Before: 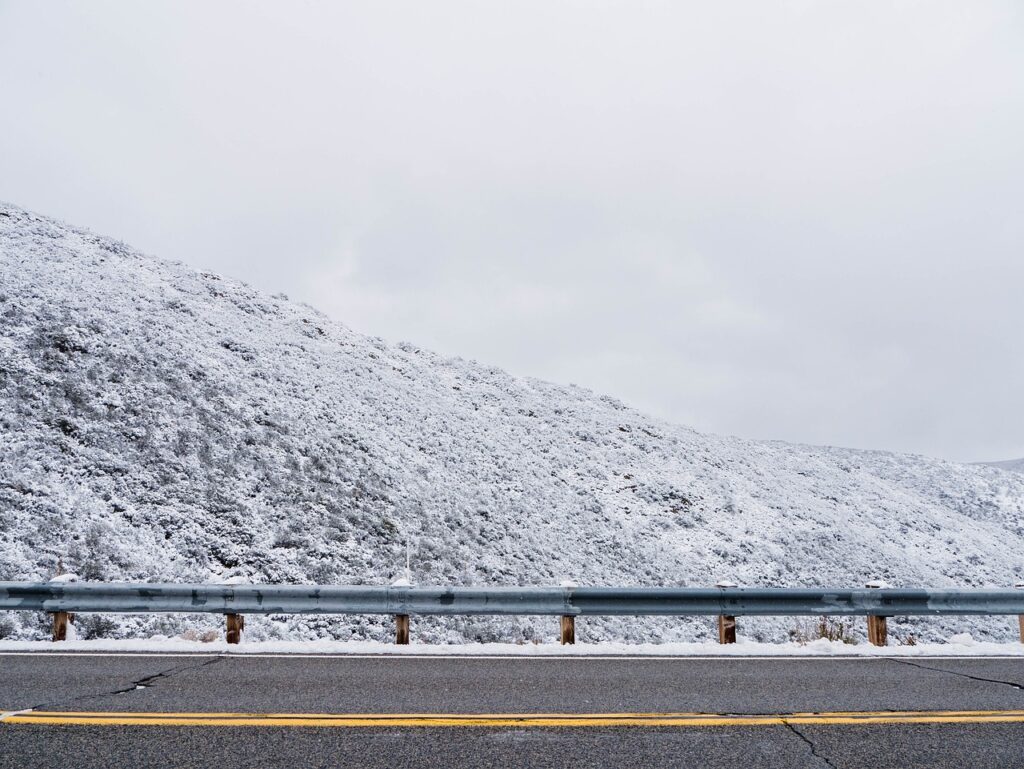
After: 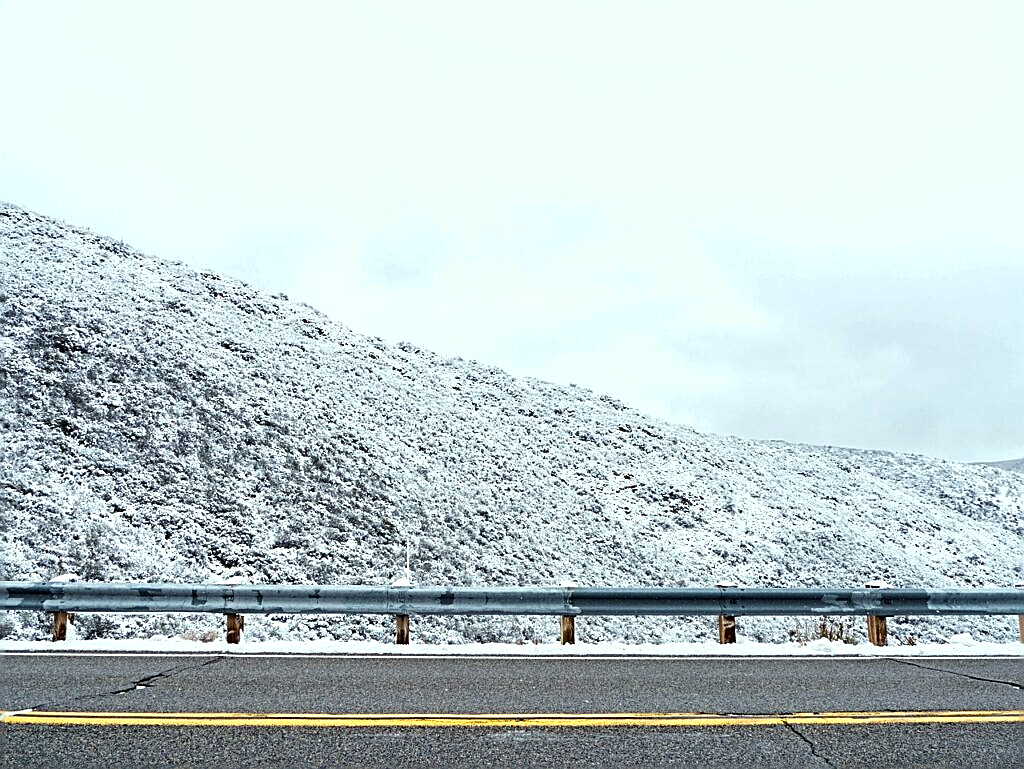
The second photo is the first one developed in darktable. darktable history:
shadows and highlights: low approximation 0.01, soften with gaussian
exposure: black level correction 0.001, exposure 0.499 EV, compensate highlight preservation false
color correction: highlights a* -8.02, highlights b* 3.72
sharpen: amount 0.9
